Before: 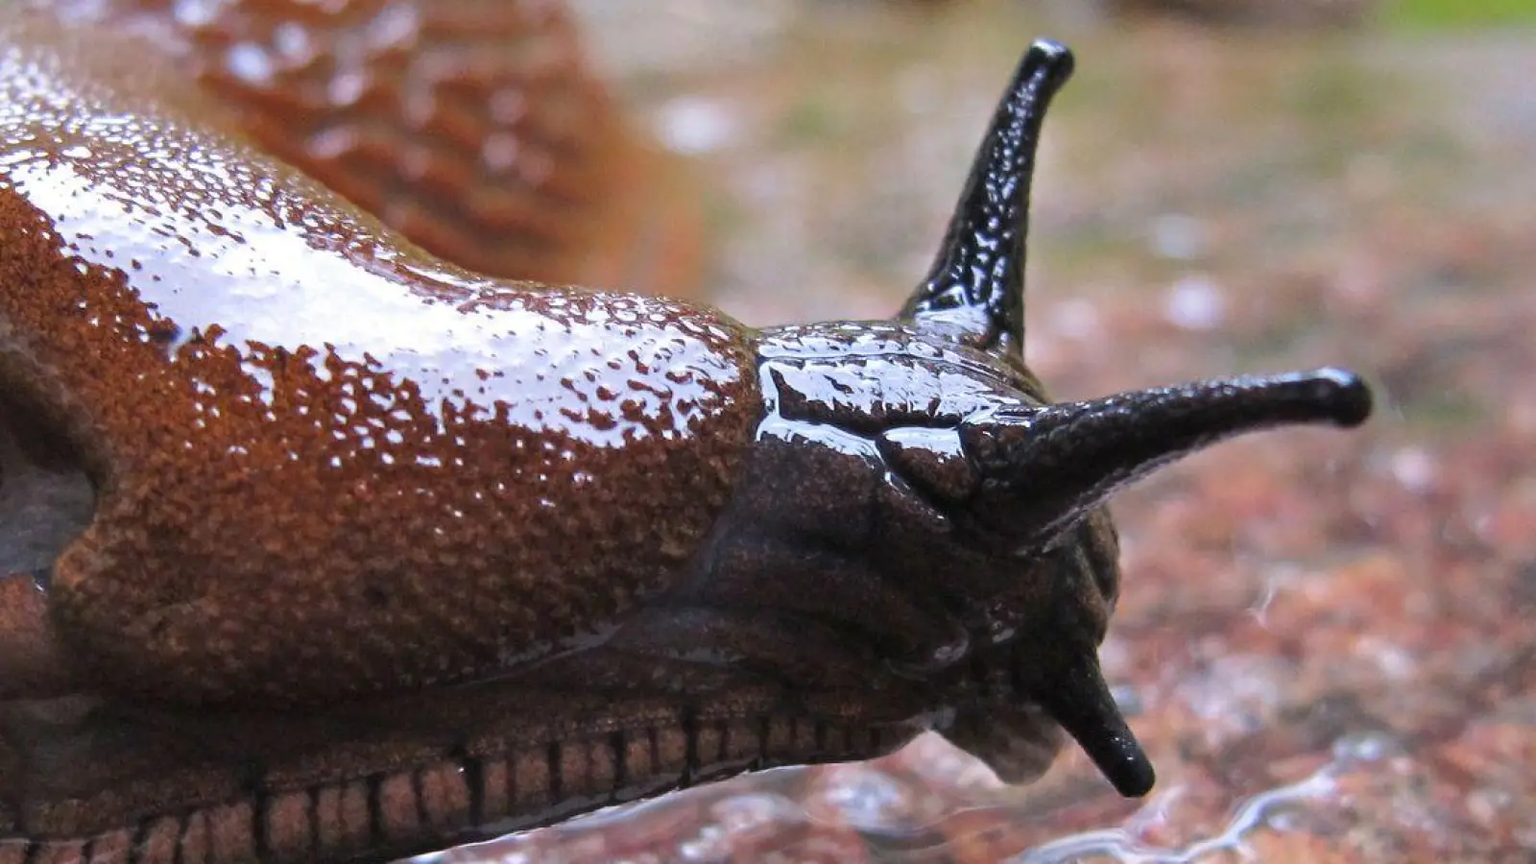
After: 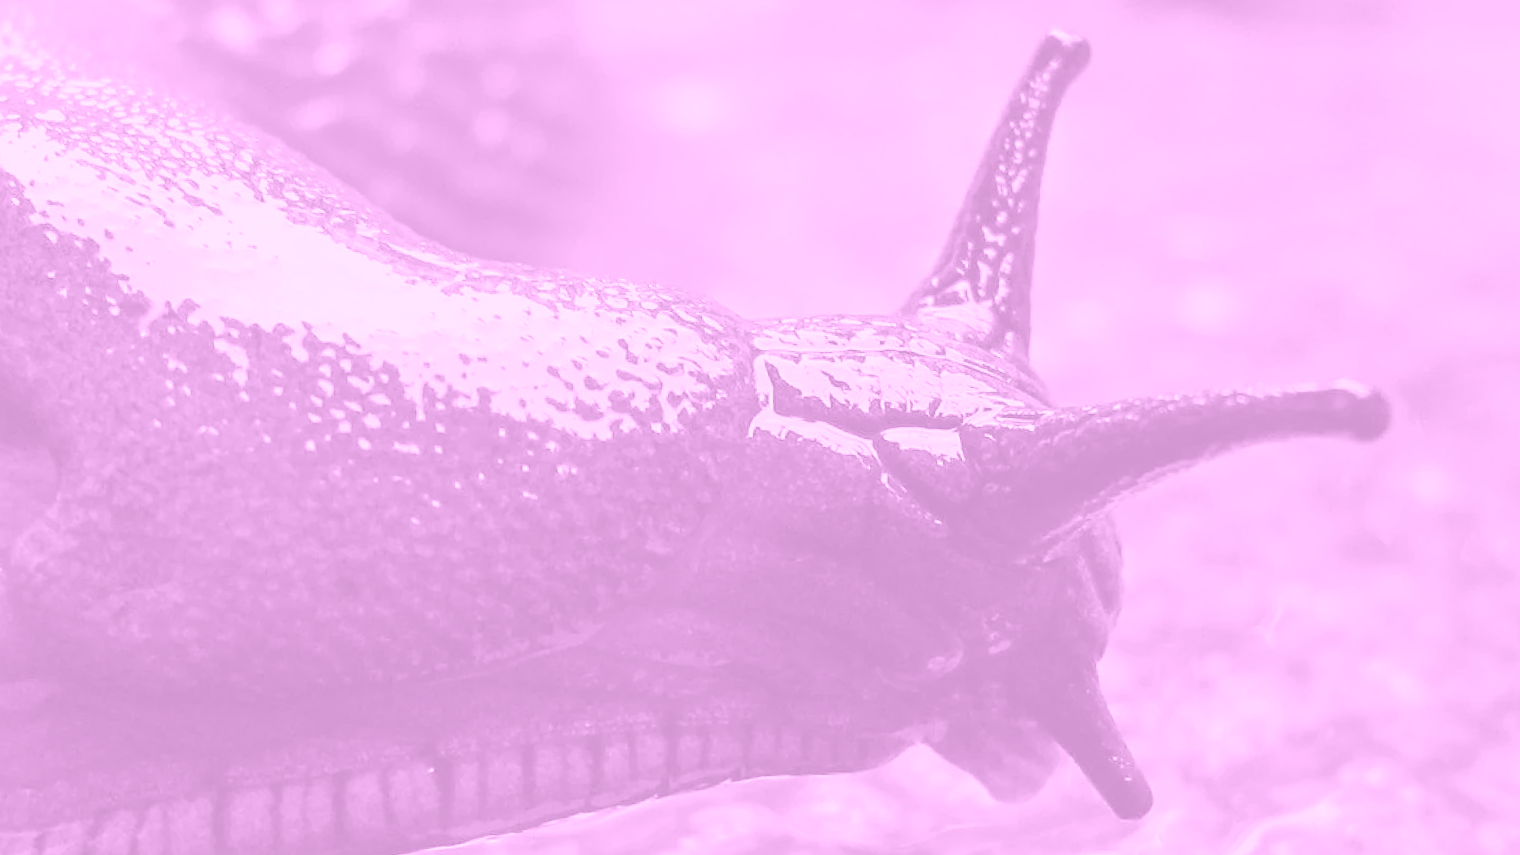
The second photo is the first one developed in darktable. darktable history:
sharpen: on, module defaults
colorize: hue 331.2°, saturation 75%, source mix 30.28%, lightness 70.52%, version 1
color balance rgb: linear chroma grading › global chroma 15%, perceptual saturation grading › global saturation 30%
crop and rotate: angle -1.69°
